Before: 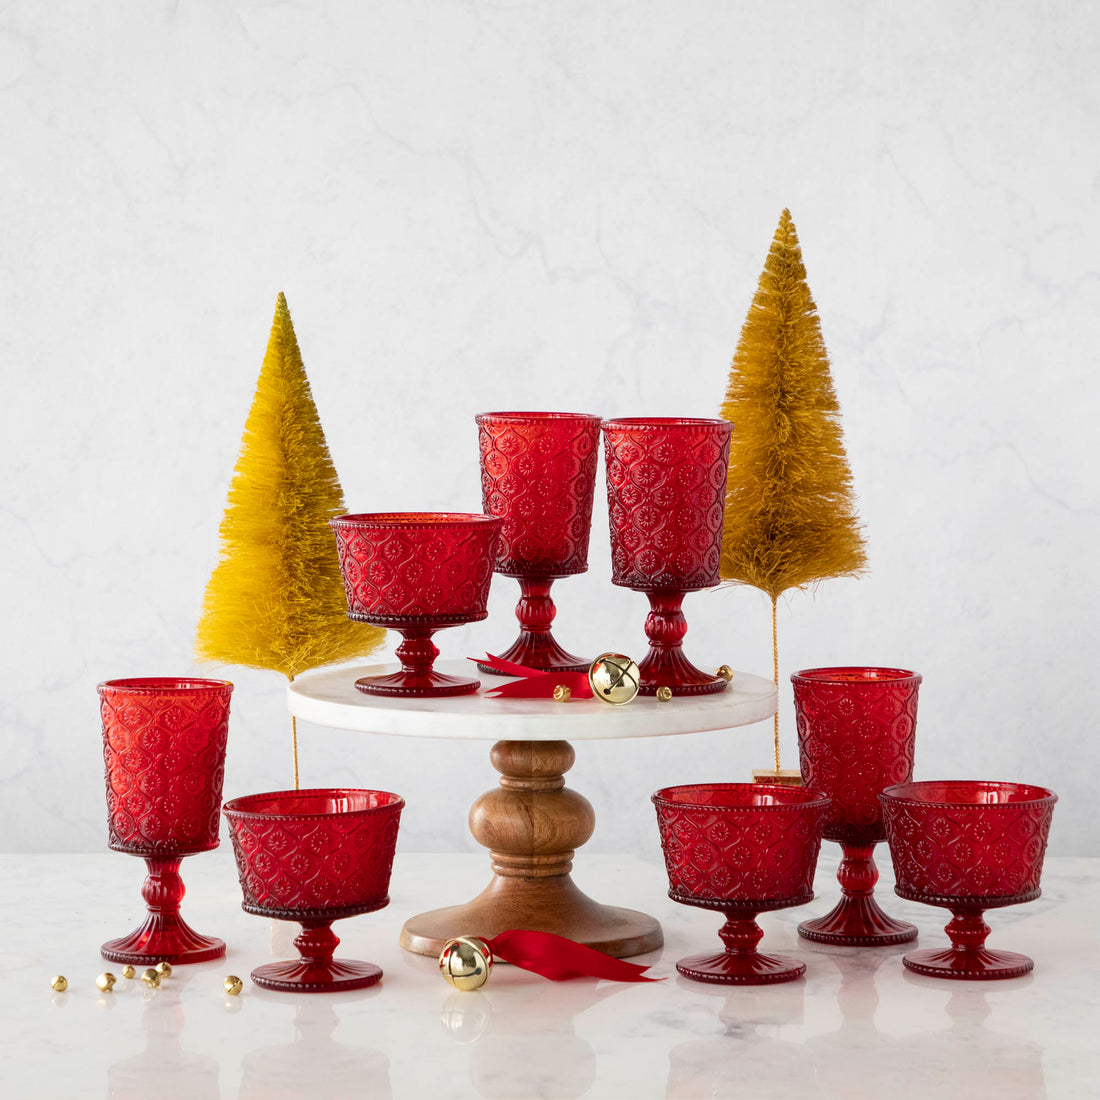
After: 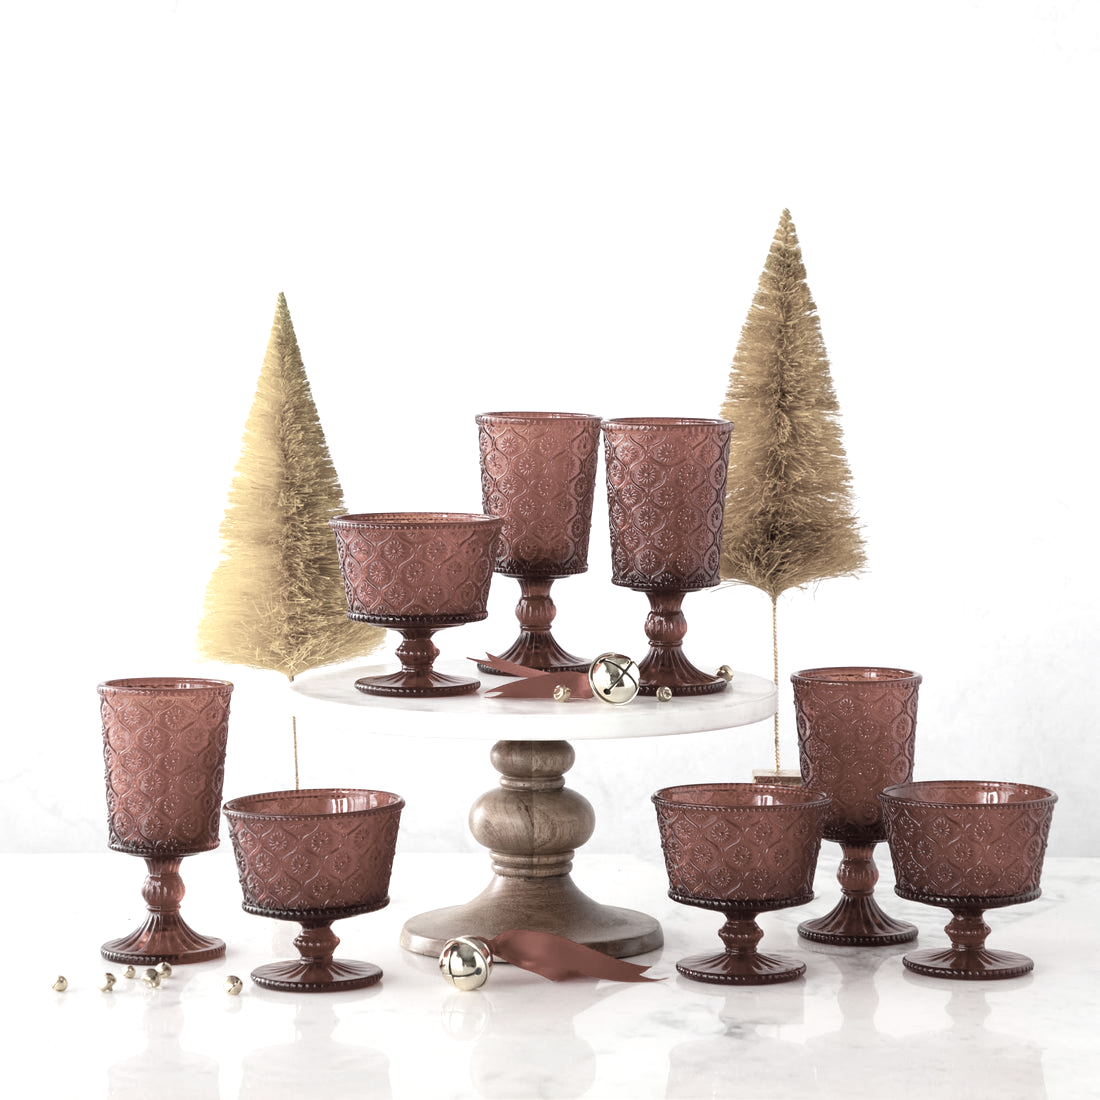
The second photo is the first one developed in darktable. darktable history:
exposure: black level correction 0, exposure 0.5 EV, compensate exposure bias true, compensate highlight preservation false
color zones: curves: ch1 [(0.238, 0.163) (0.476, 0.2) (0.733, 0.322) (0.848, 0.134)]
